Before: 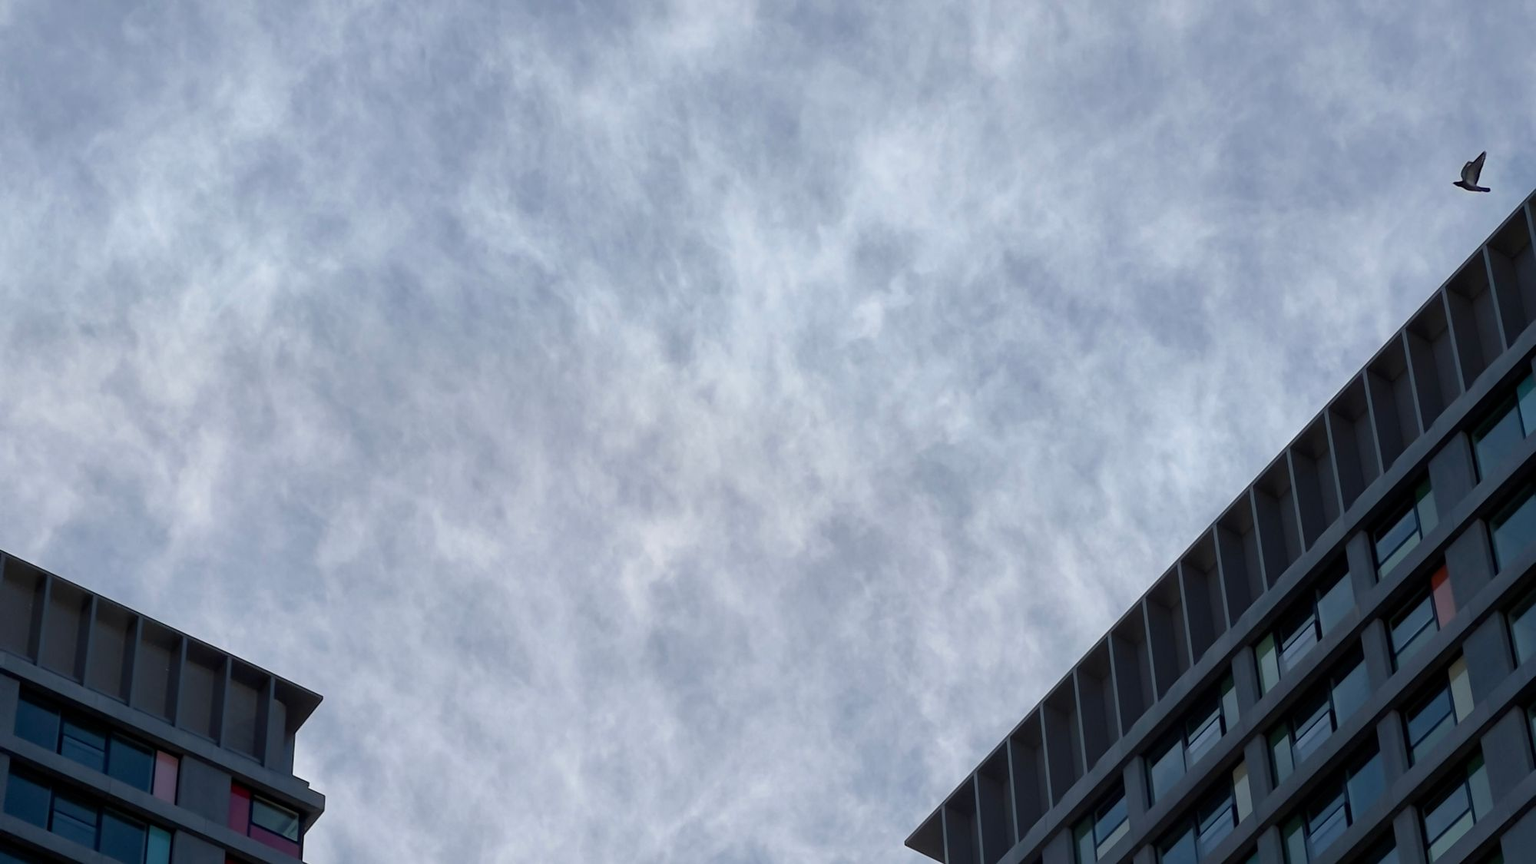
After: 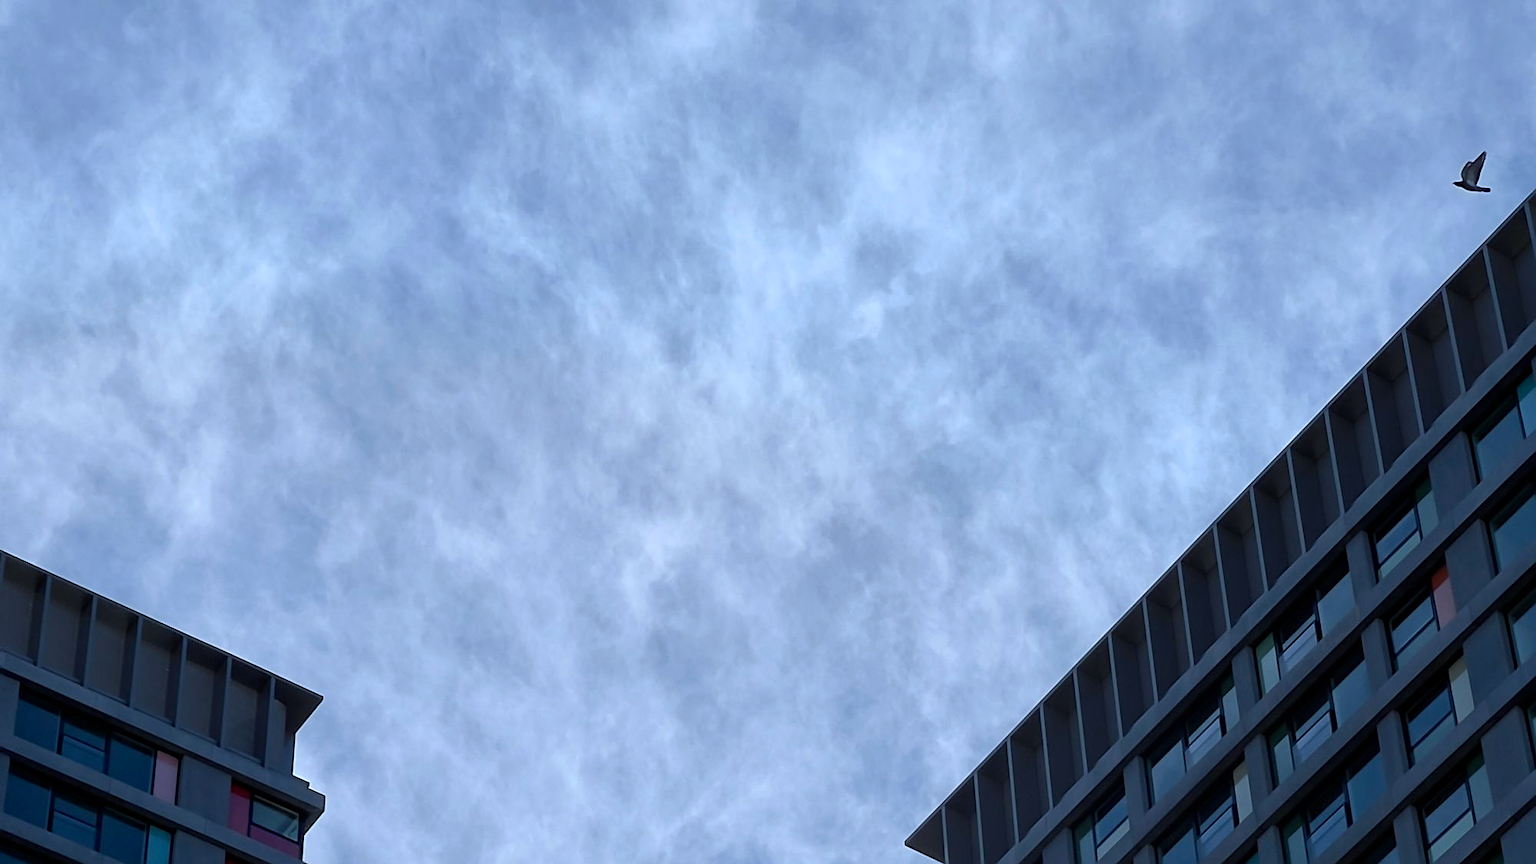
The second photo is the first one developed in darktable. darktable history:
sharpen: on, module defaults
color calibration: illuminant as shot in camera, x 0.378, y 0.381, temperature 4093.13 K, saturation algorithm version 1 (2020)
